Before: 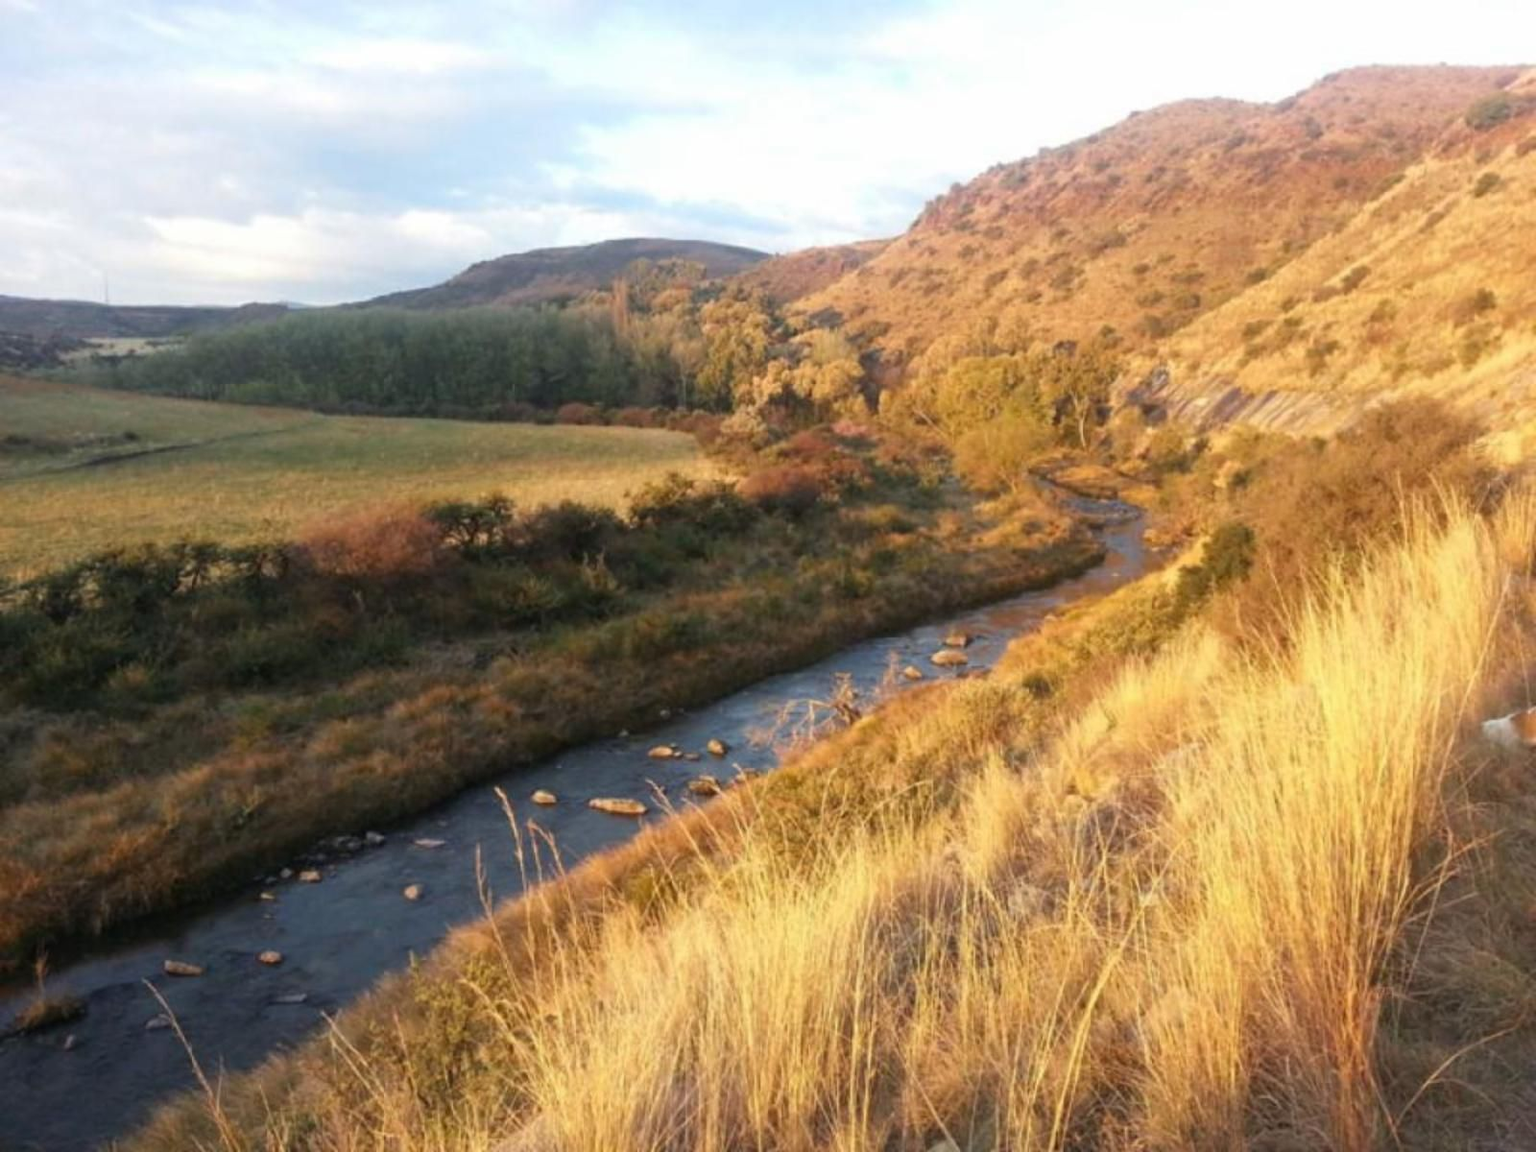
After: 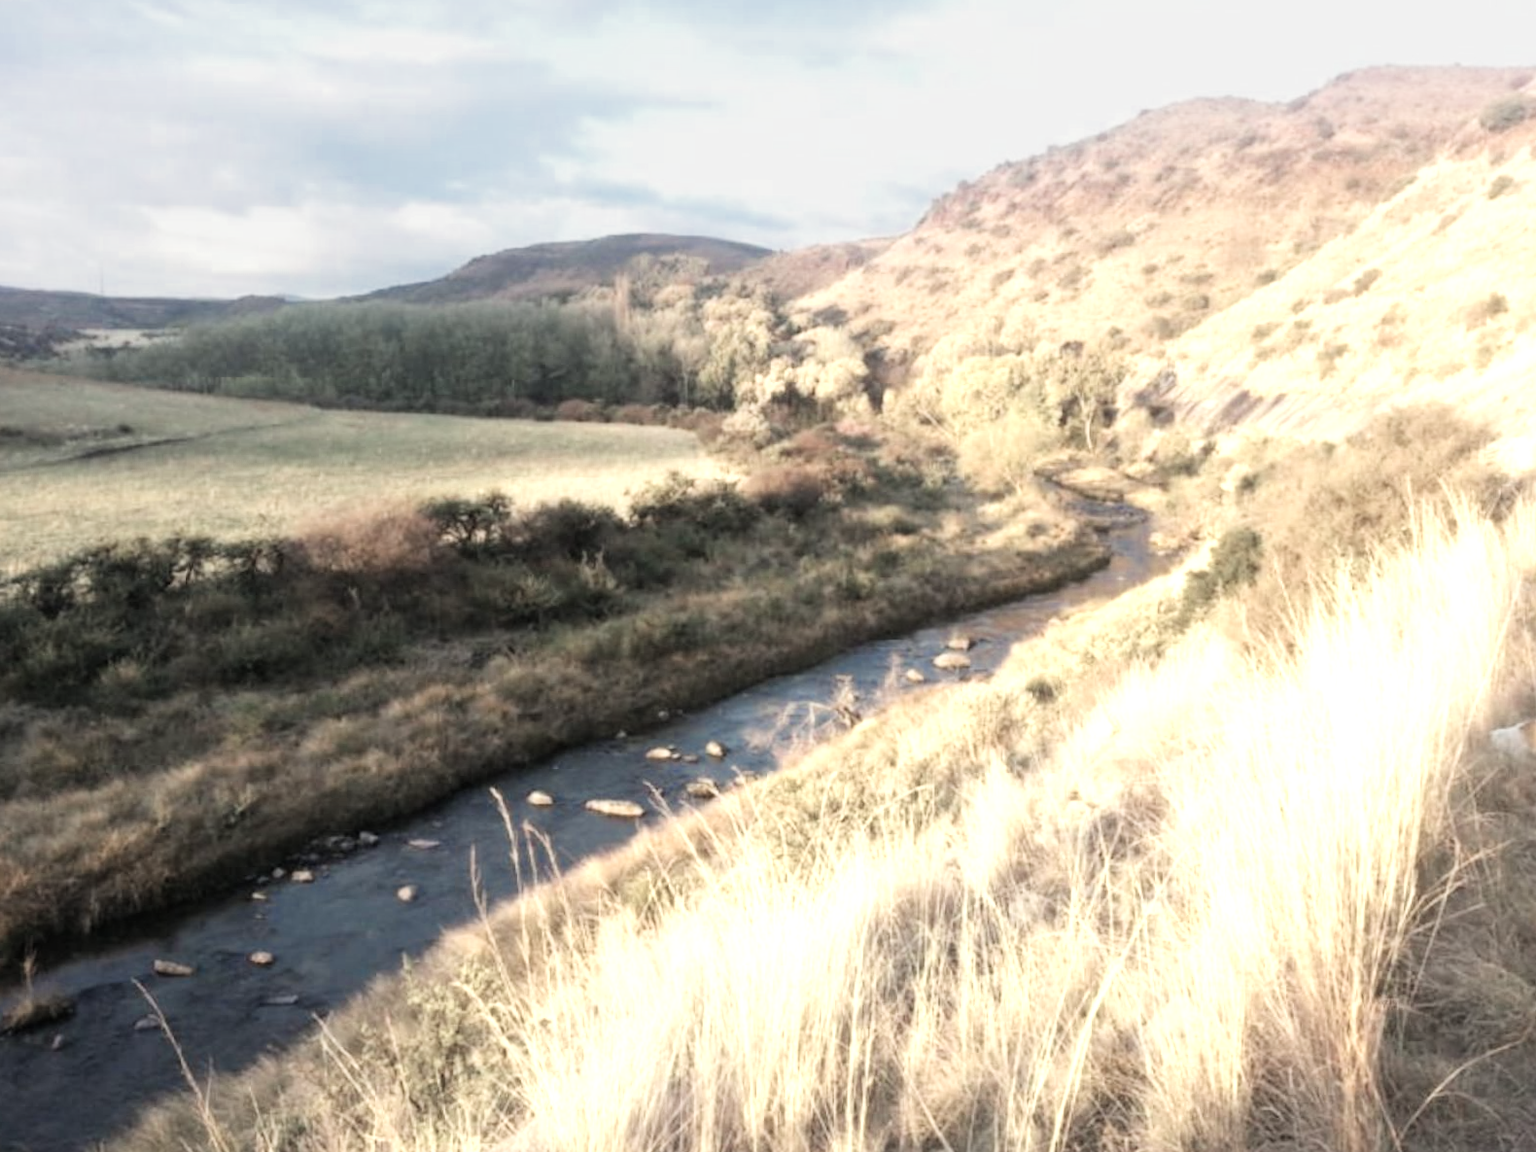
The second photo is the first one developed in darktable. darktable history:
exposure: black level correction 0, exposure 0.68 EV, compensate highlight preservation false
crop and rotate: angle -0.528°
color balance rgb: perceptual saturation grading › global saturation 0.915%
color zones: curves: ch0 [(0.25, 0.667) (0.758, 0.368)]; ch1 [(0.215, 0.245) (0.761, 0.373)]; ch2 [(0.247, 0.554) (0.761, 0.436)]
filmic rgb: black relative exposure -16 EV, white relative exposure 6.14 EV, hardness 5.24, add noise in highlights 0.001, preserve chrominance luminance Y, color science v3 (2019), use custom middle-gray values true, contrast in highlights soft
